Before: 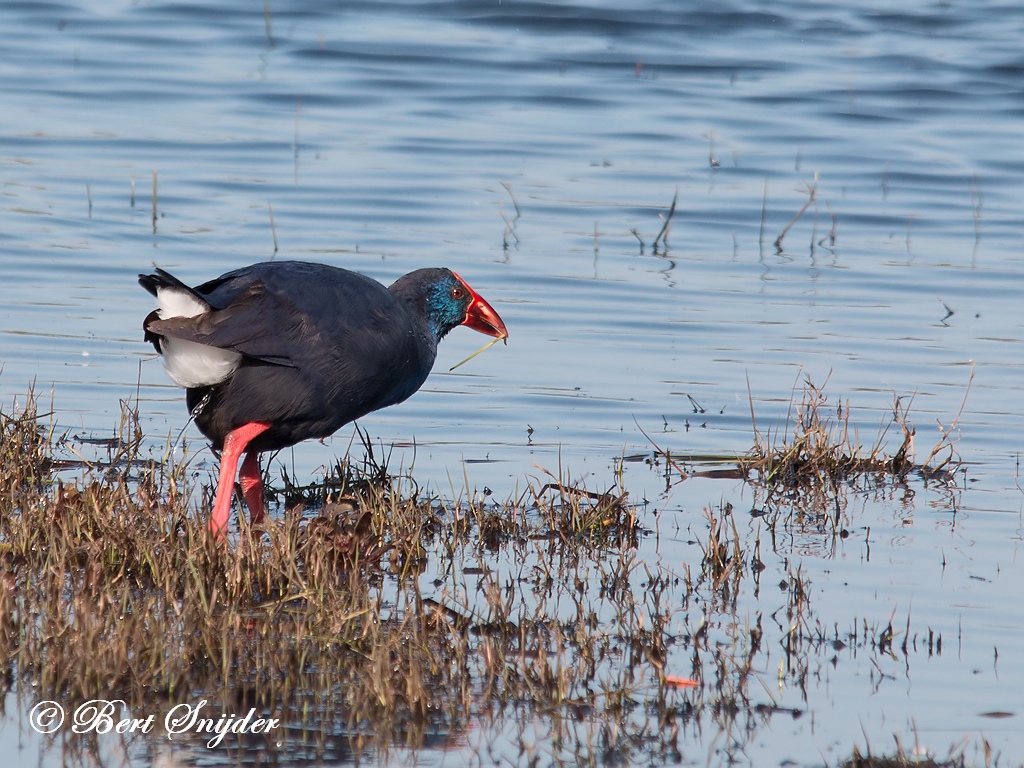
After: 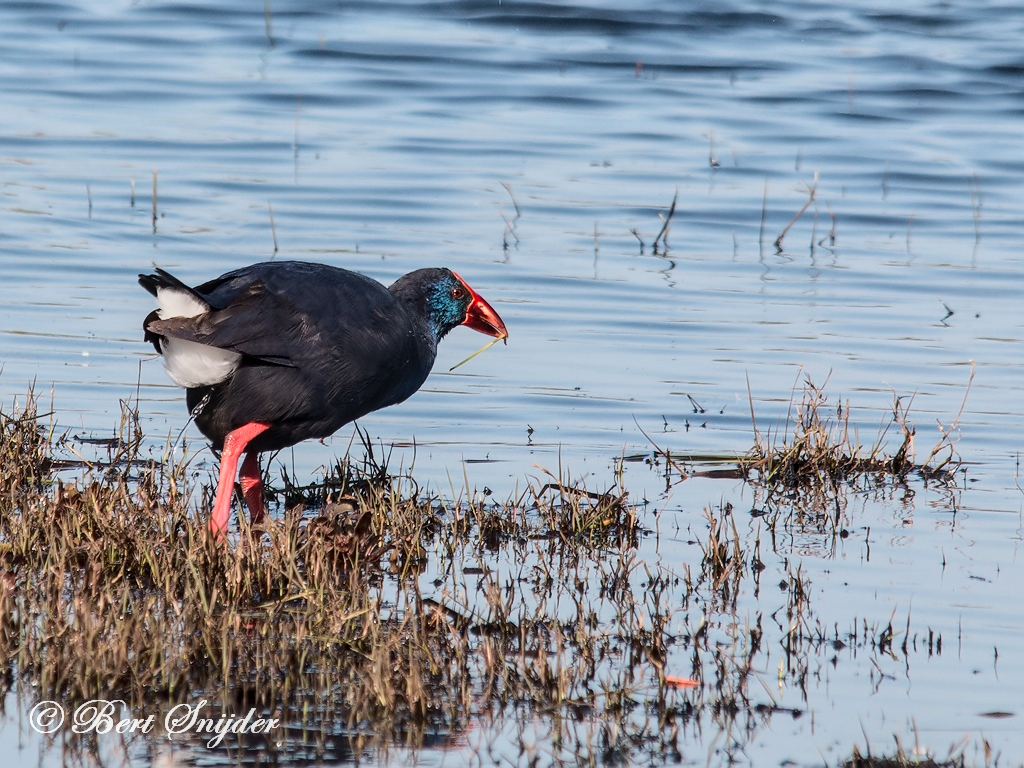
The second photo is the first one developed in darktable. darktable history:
base curve: curves: ch0 [(0, 0) (0.028, 0.03) (0.121, 0.232) (0.46, 0.748) (0.859, 0.968) (1, 1)]
local contrast: on, module defaults
exposure: black level correction 0.001, exposure 0.017 EV, compensate exposure bias true, compensate highlight preservation false
